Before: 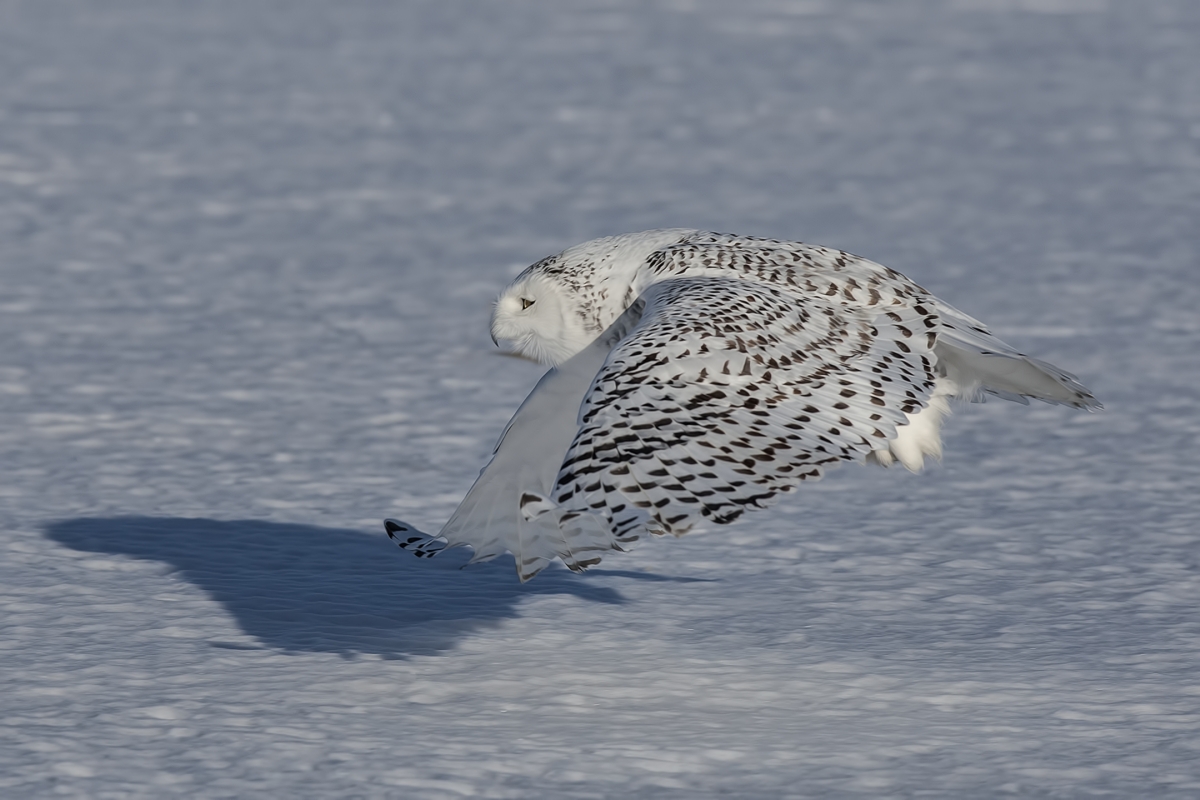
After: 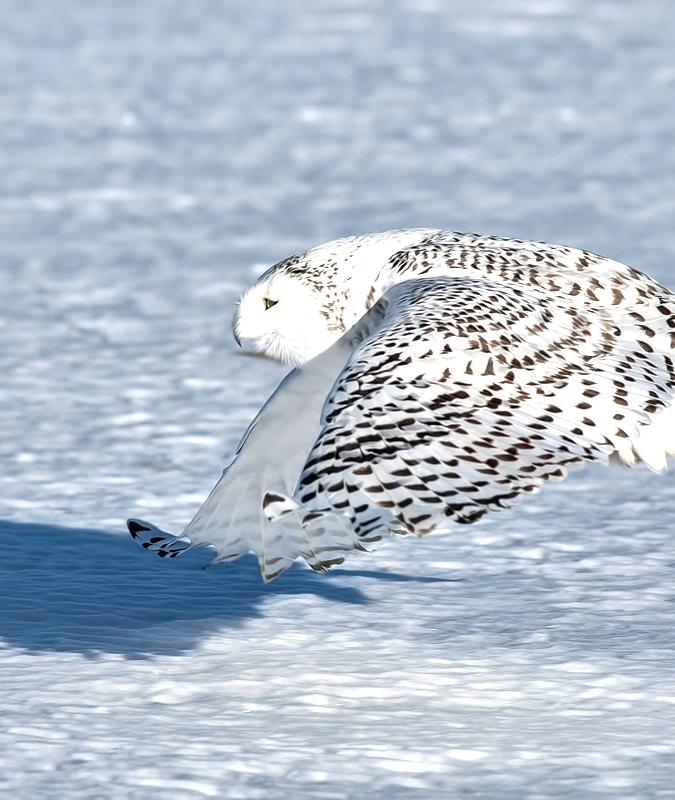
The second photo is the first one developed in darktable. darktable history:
local contrast: mode bilateral grid, contrast 20, coarseness 50, detail 159%, midtone range 0.2
crop: left 21.496%, right 22.254%
exposure: black level correction 0, exposure 1.2 EV, compensate highlight preservation false
